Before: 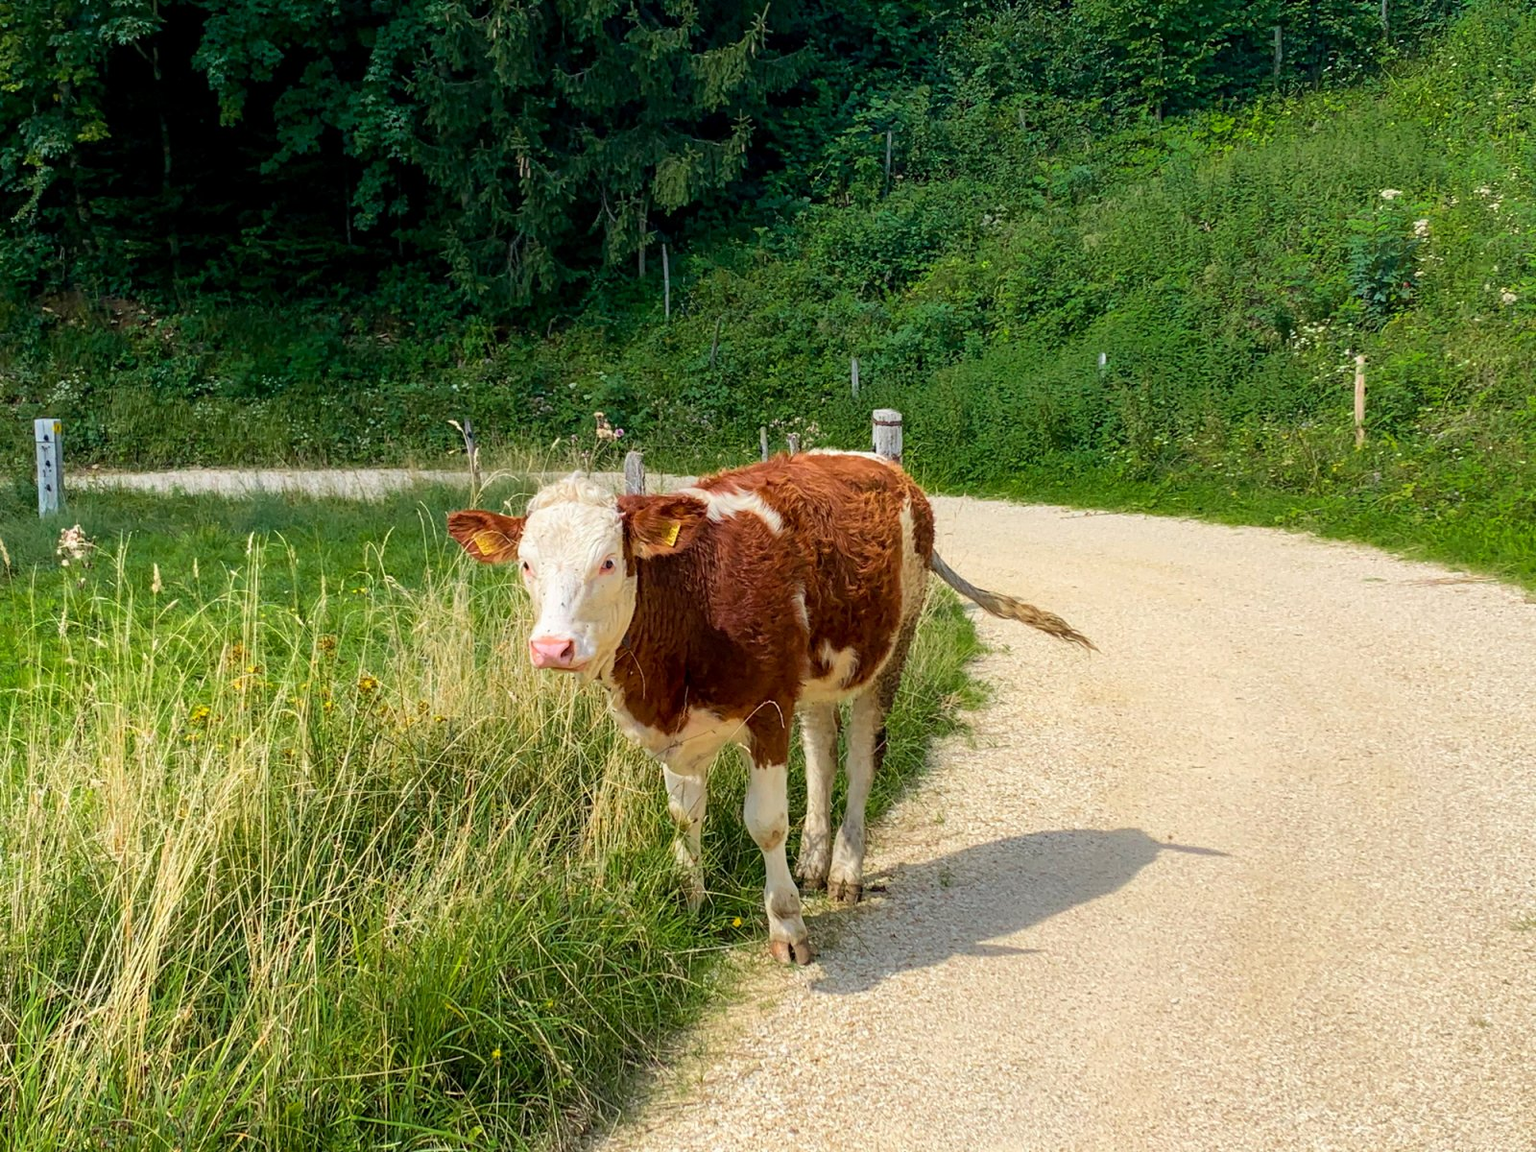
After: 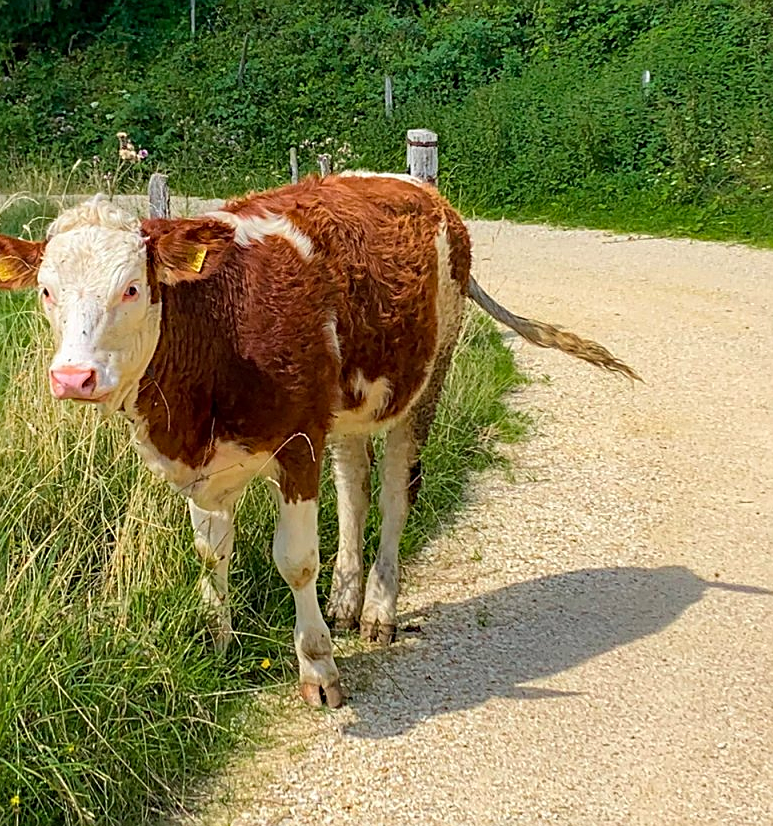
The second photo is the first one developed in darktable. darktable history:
crop: left 31.414%, top 24.785%, right 20.268%, bottom 6.377%
haze removal: strength 0.3, distance 0.246, adaptive false
sharpen: on, module defaults
